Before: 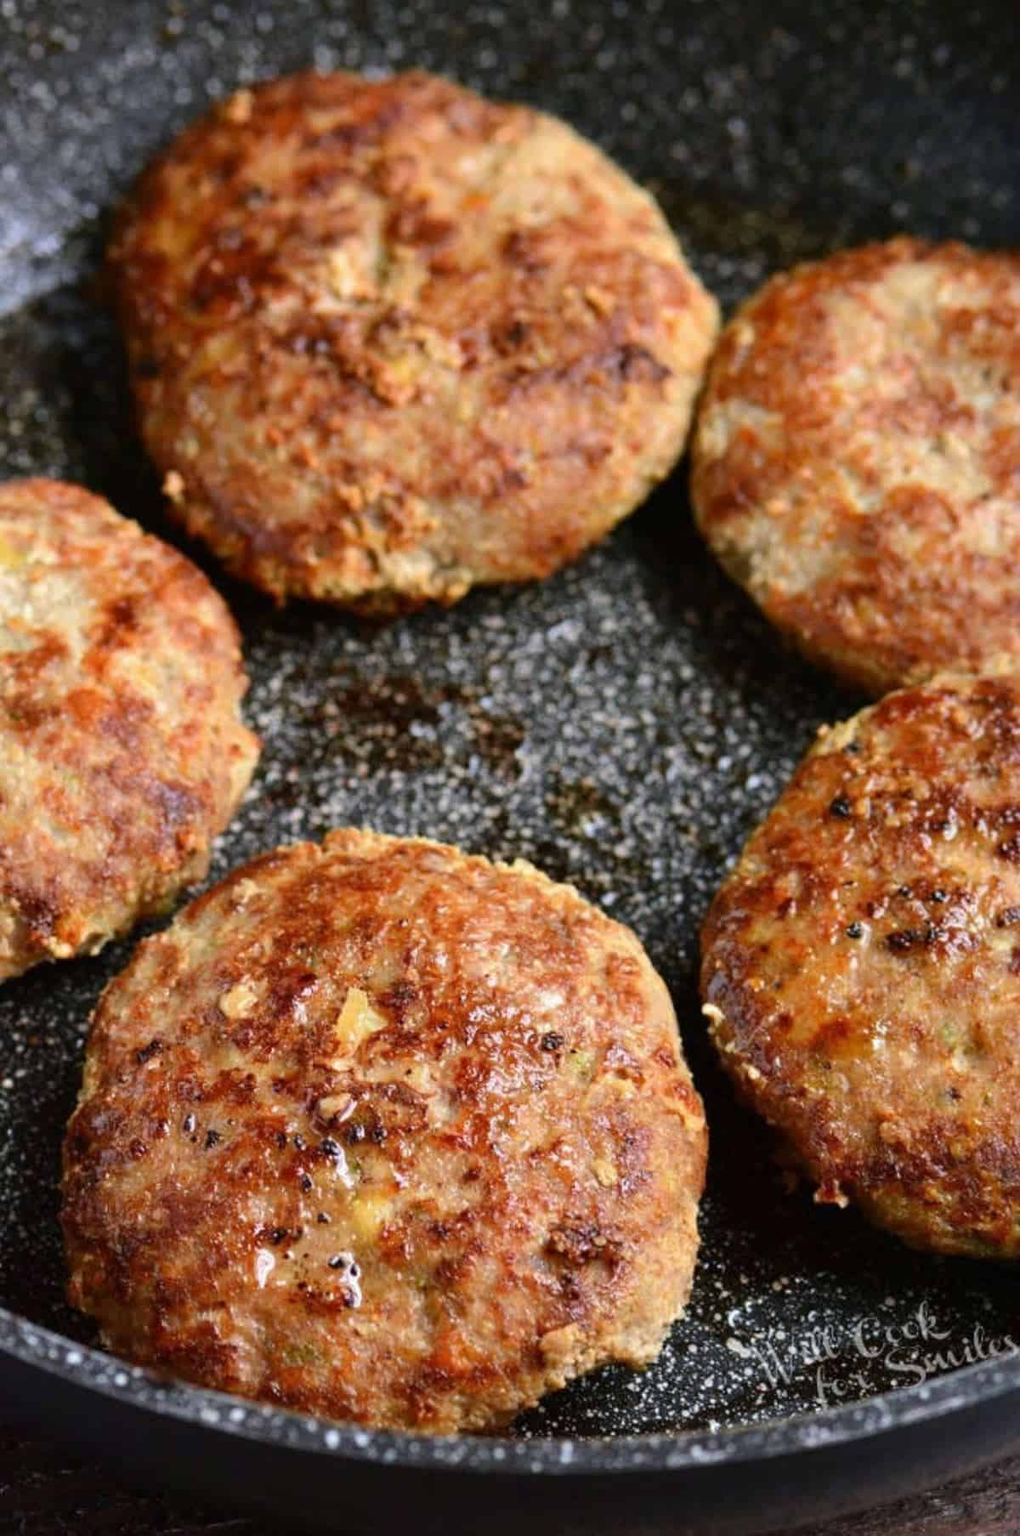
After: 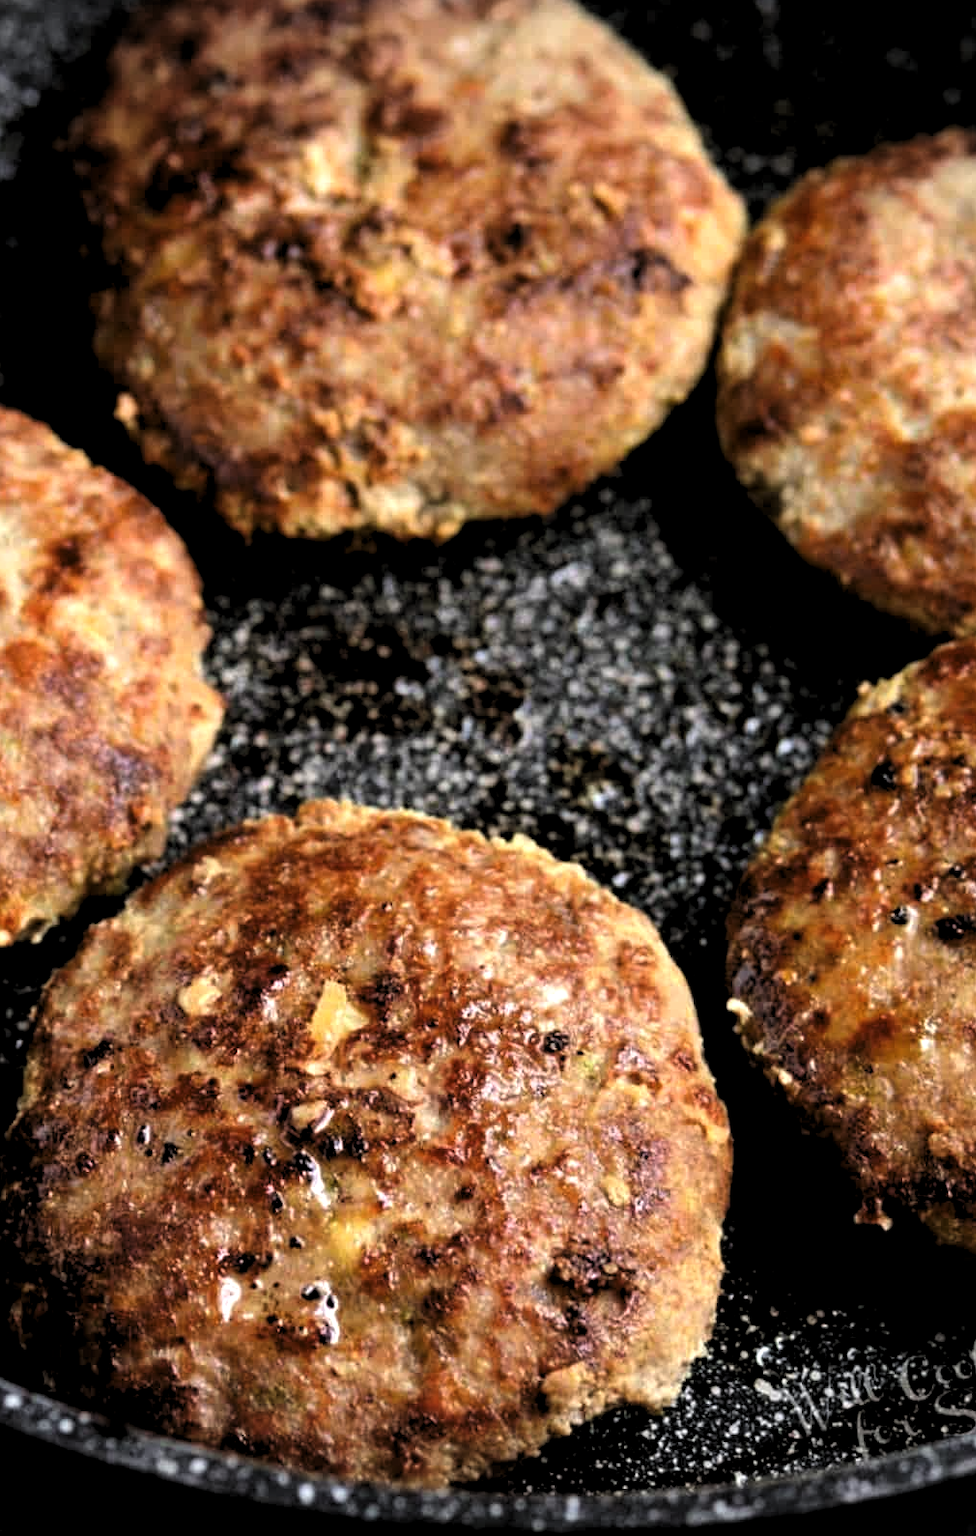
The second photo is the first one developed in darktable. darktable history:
color calibration: x 0.343, y 0.357, temperature 5097.6 K, gamut compression 0.993
crop: left 6.183%, top 8.153%, right 9.524%, bottom 3.846%
levels: black 0.016%, levels [0.182, 0.542, 0.902]
vignetting: fall-off start 97.17%, width/height ratio 1.18, unbound false
